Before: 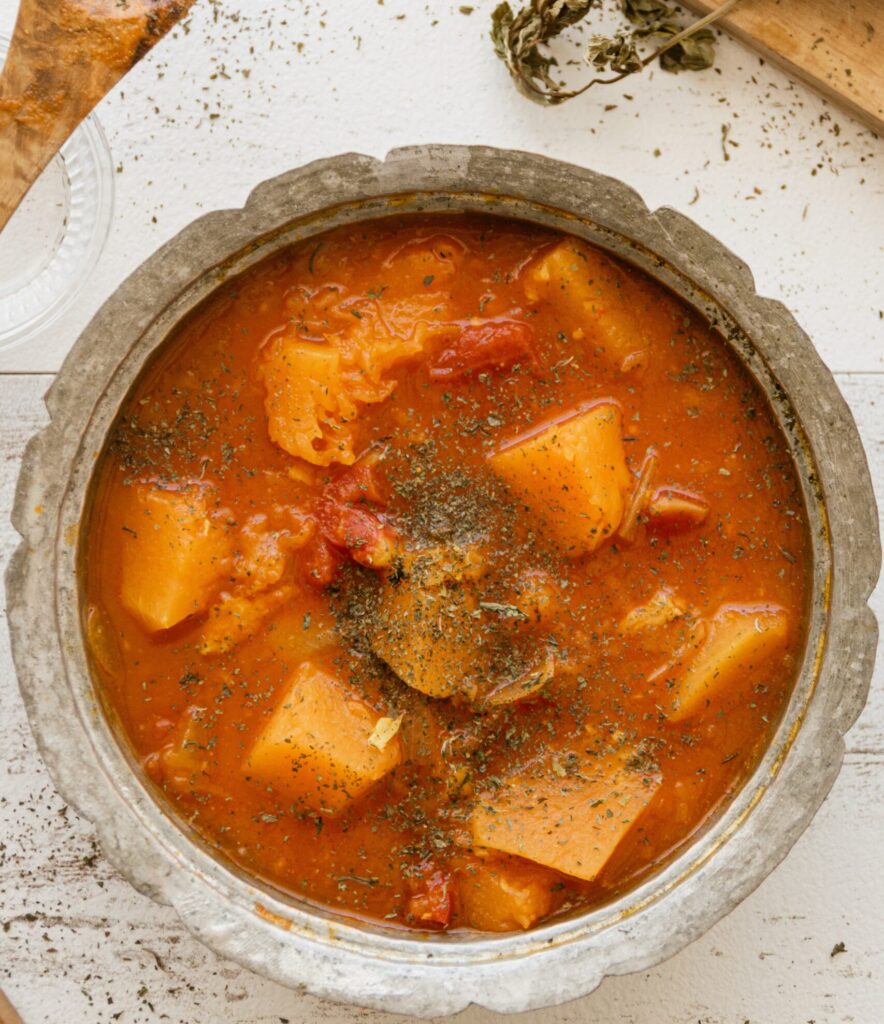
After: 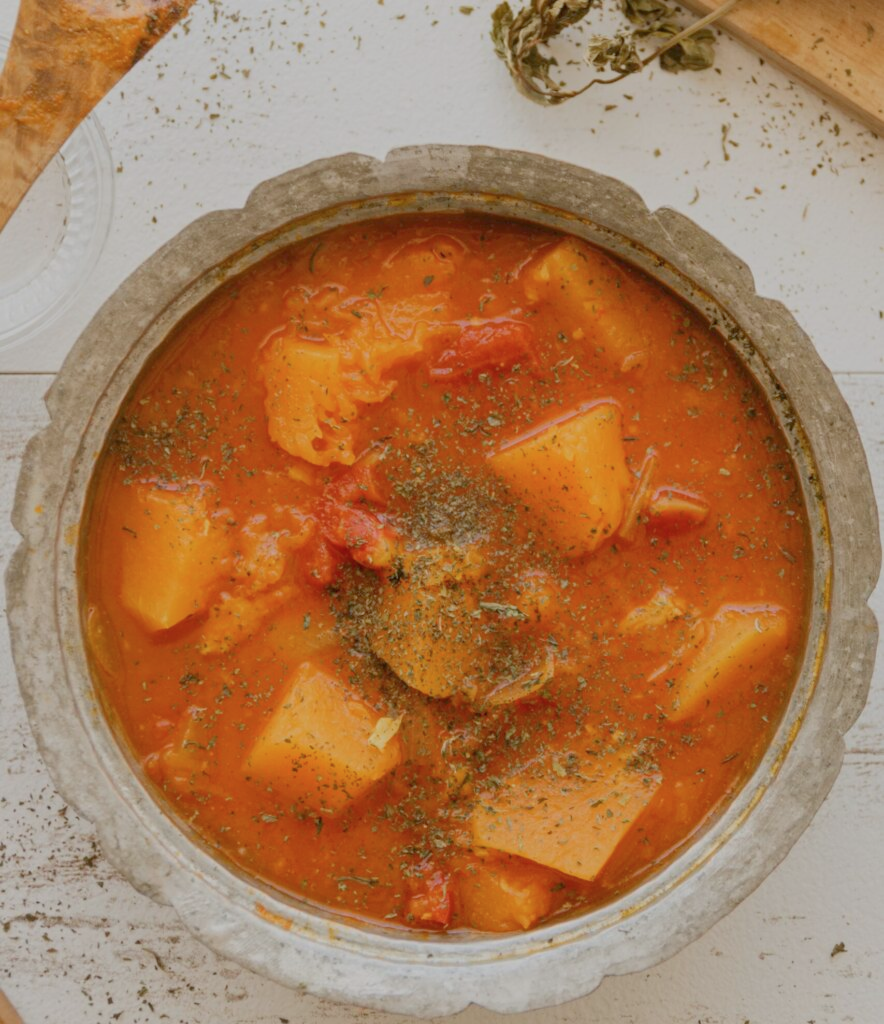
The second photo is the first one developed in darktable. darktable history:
color balance rgb: contrast -30%
contrast brightness saturation: saturation -0.05
tone equalizer: on, module defaults
